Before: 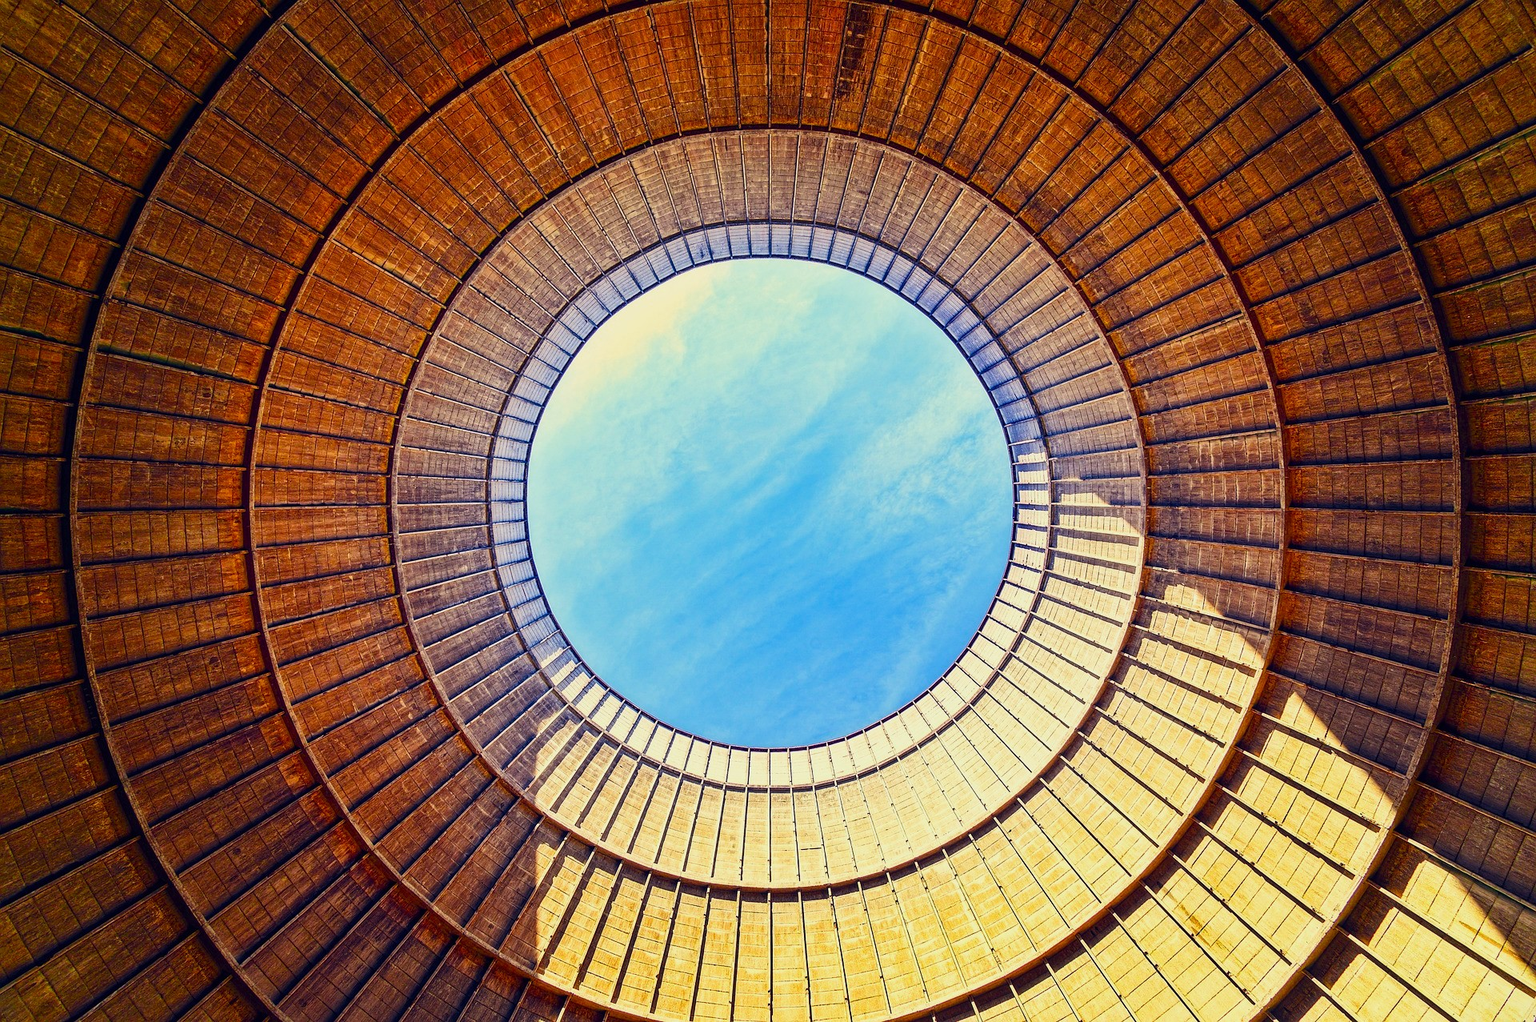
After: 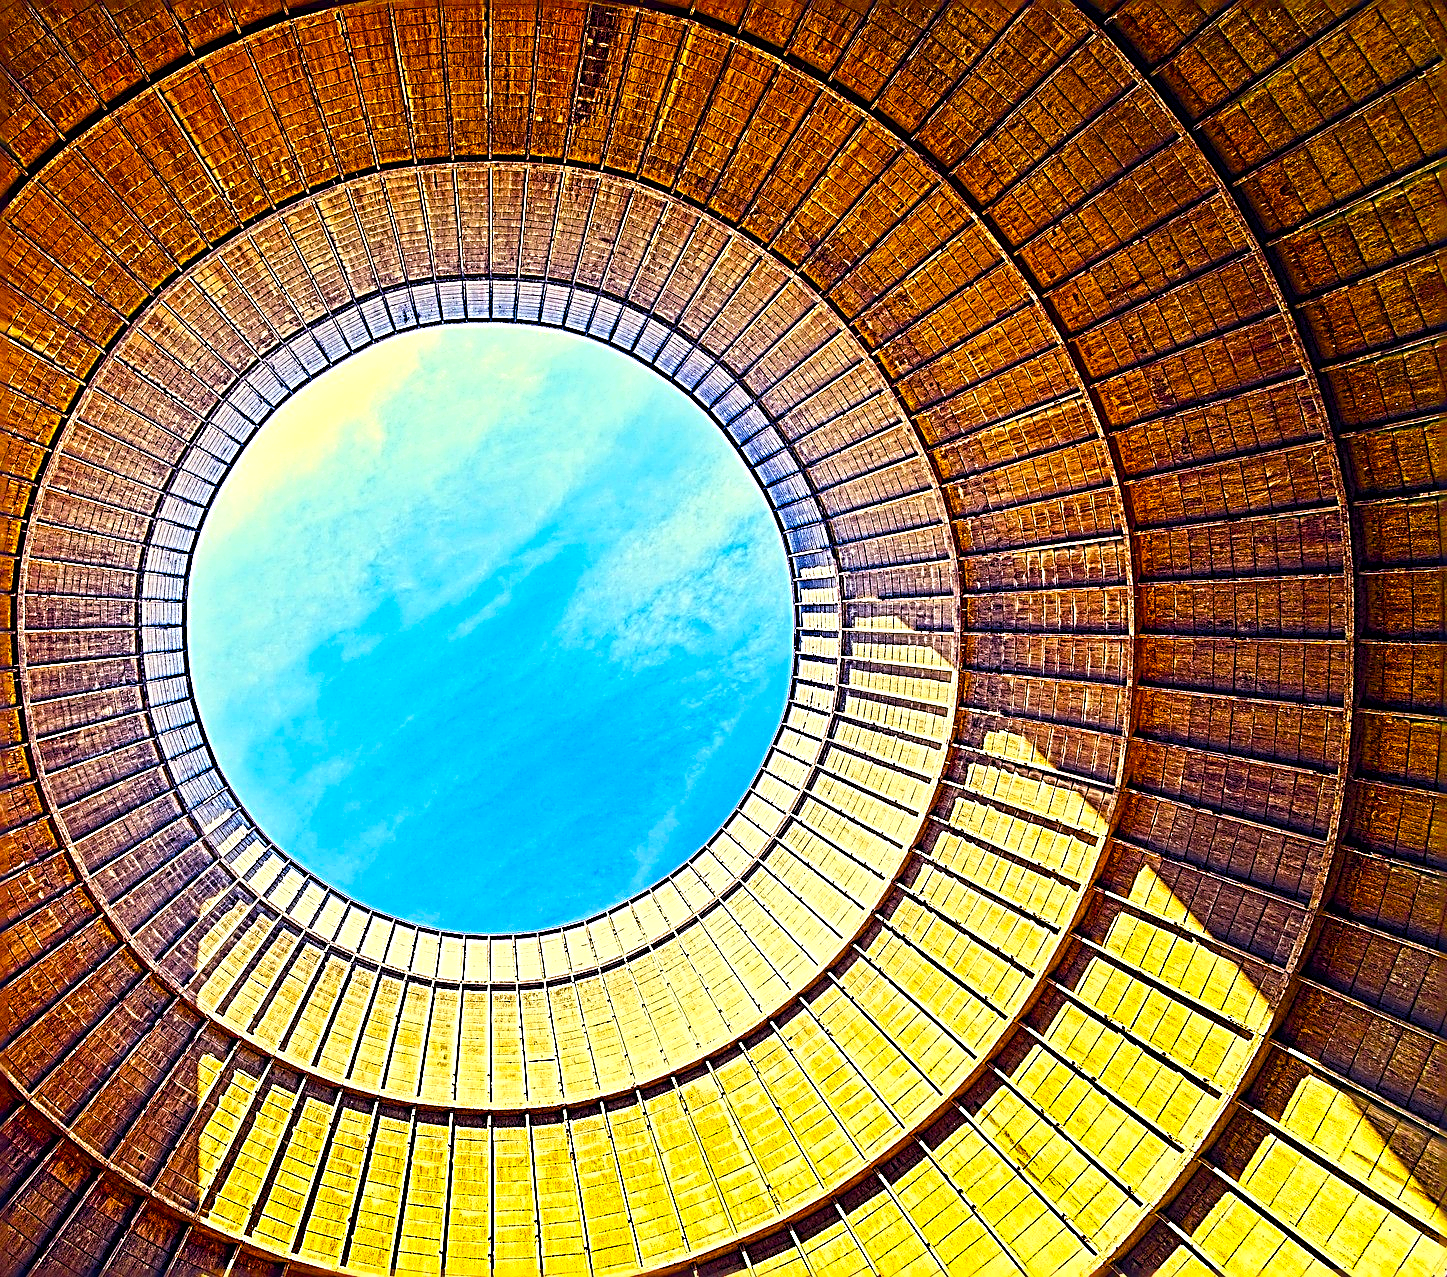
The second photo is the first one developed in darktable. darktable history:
sharpen: radius 3.158, amount 1.731
crop and rotate: left 24.6%
color balance rgb: perceptual saturation grading › global saturation 36%, perceptual brilliance grading › global brilliance 10%, global vibrance 20%
